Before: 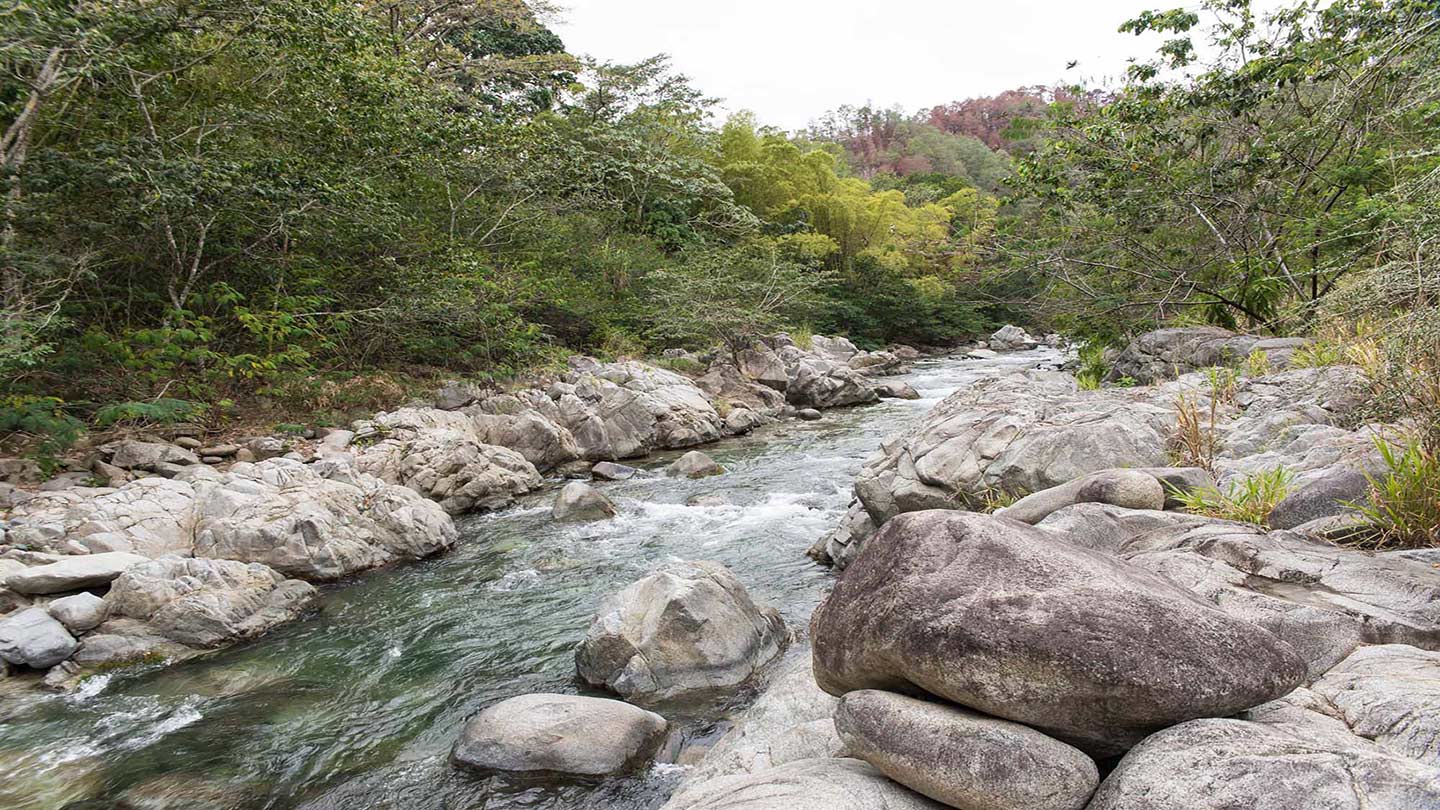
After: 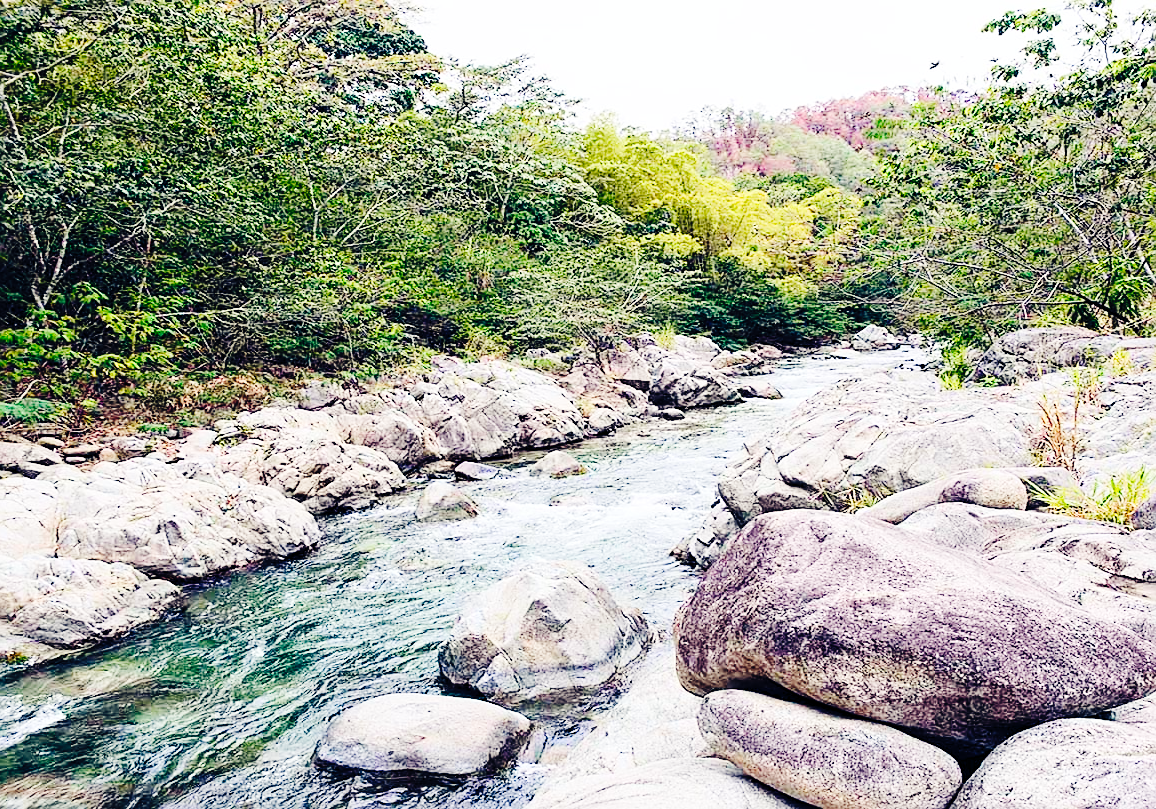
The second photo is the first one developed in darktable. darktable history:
crop and rotate: left 9.516%, right 10.173%
base curve: curves: ch0 [(0, 0) (0.036, 0.01) (0.123, 0.254) (0.258, 0.504) (0.507, 0.748) (1, 1)], preserve colors none
sharpen: on, module defaults
contrast brightness saturation: contrast 0.202, brightness 0.166, saturation 0.227
color balance rgb: global offset › chroma 0.256%, global offset › hue 256.46°, linear chroma grading › global chroma 1.796%, linear chroma grading › mid-tones -0.833%, perceptual saturation grading › global saturation -0.345%
